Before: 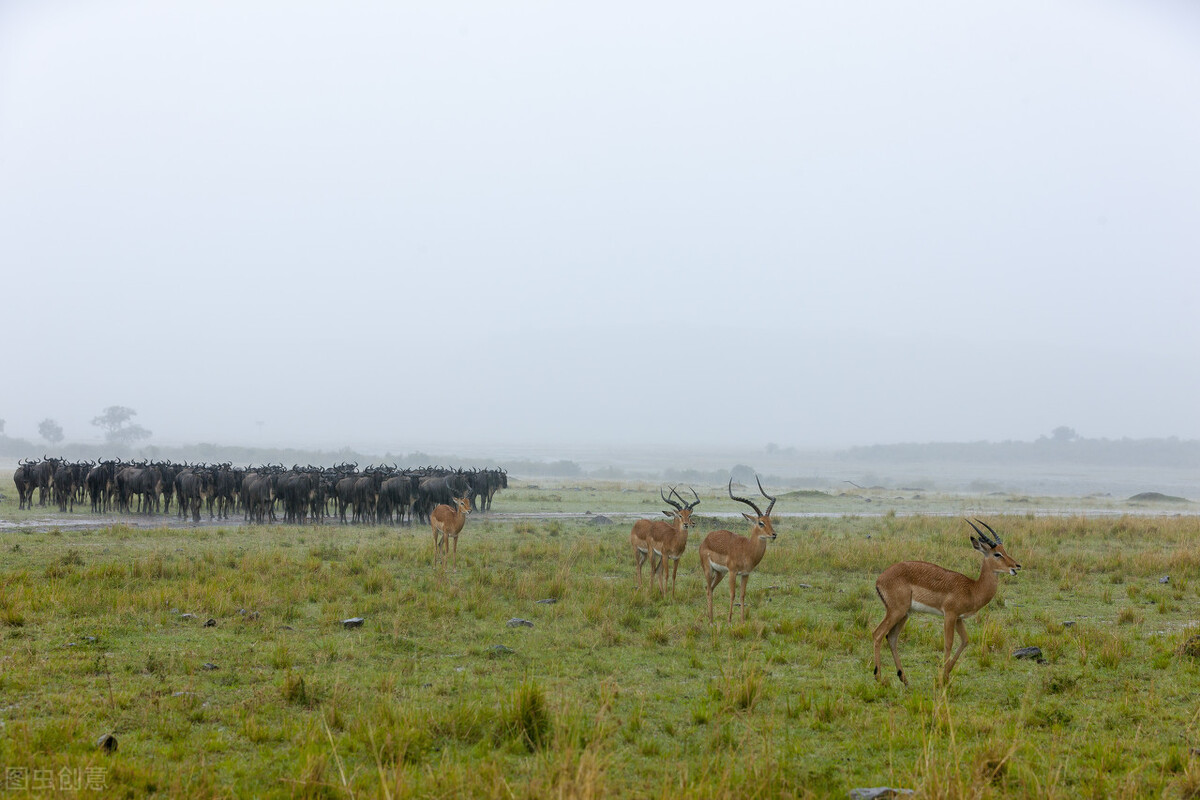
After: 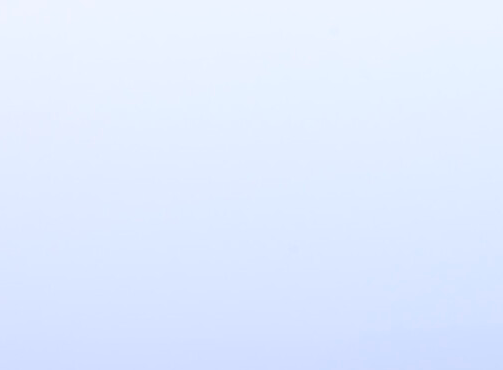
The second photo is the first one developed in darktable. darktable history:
white balance: red 1.004, blue 1.096
crop and rotate: left 10.817%, top 0.062%, right 47.194%, bottom 53.626%
color balance rgb: perceptual saturation grading › global saturation 20%, perceptual saturation grading › highlights -25%, perceptual saturation grading › shadows 25%
